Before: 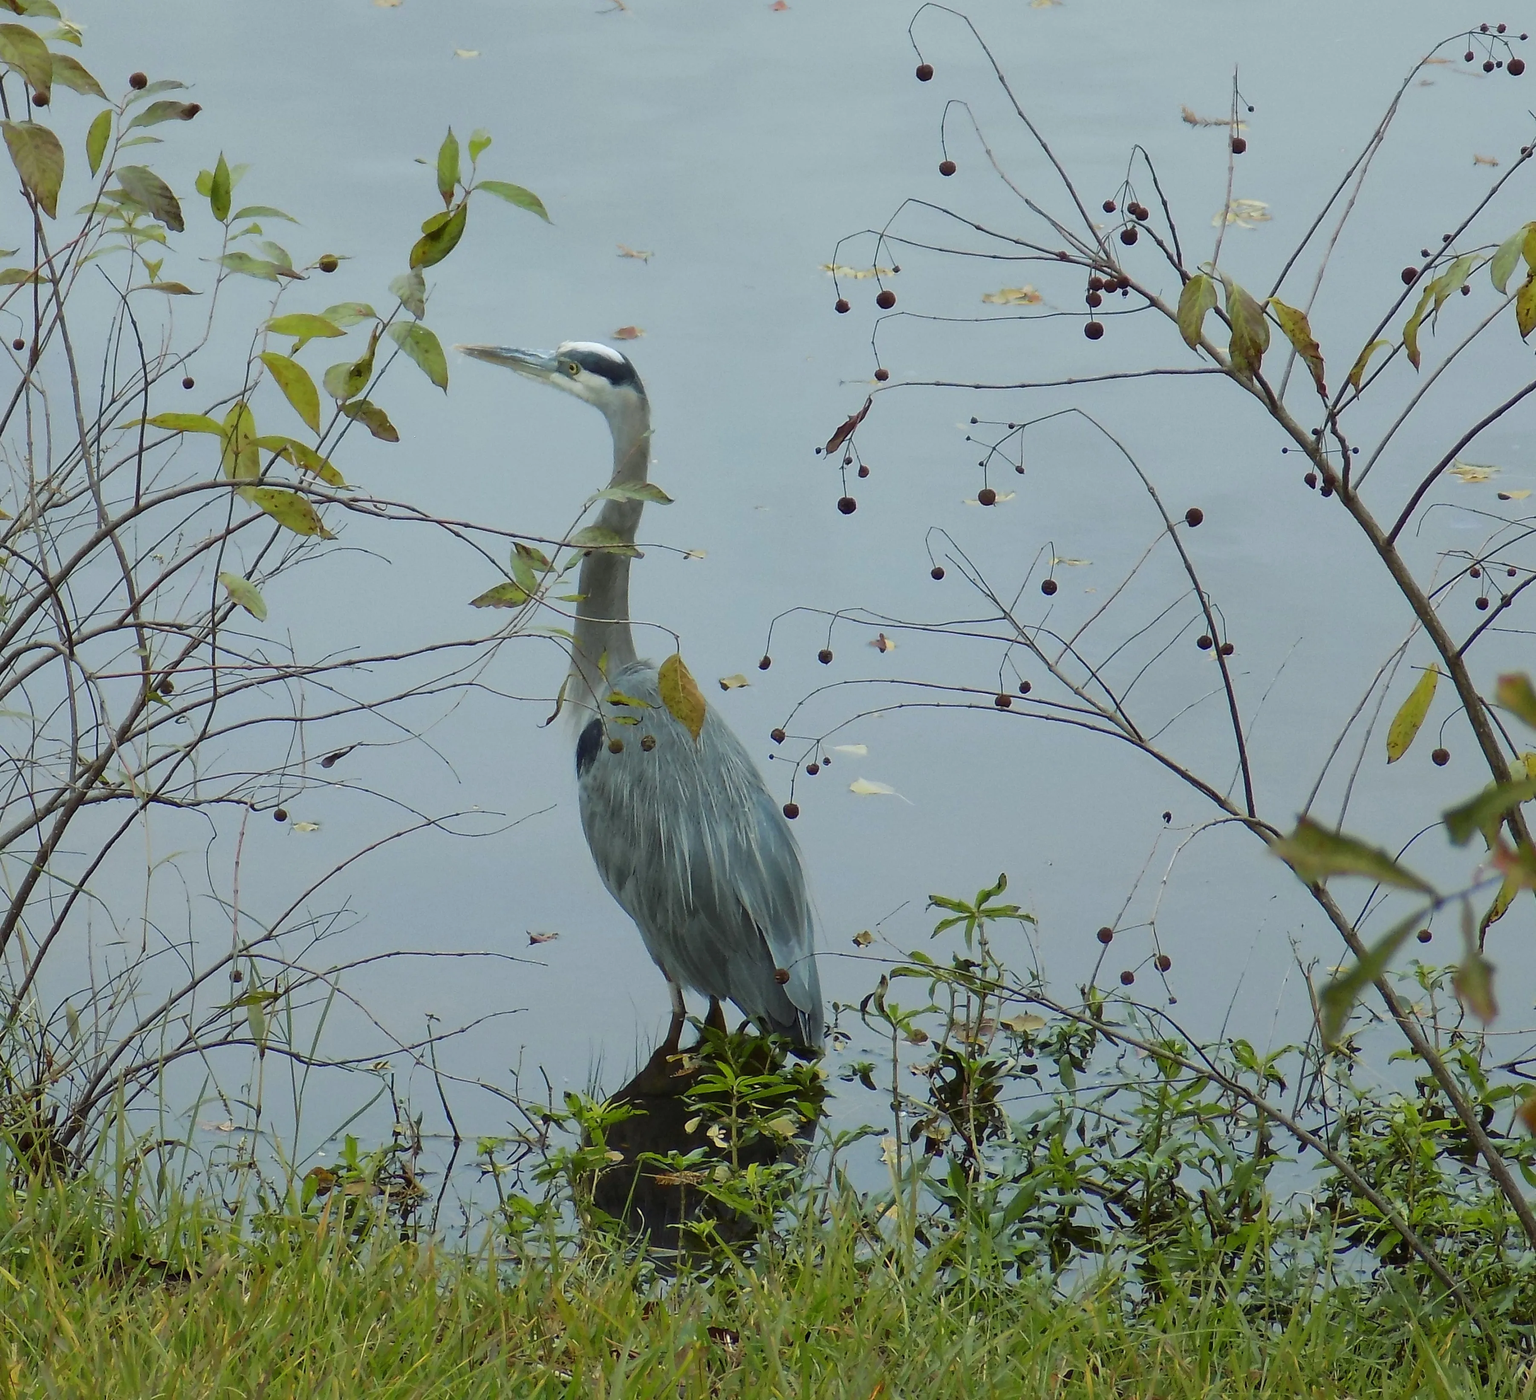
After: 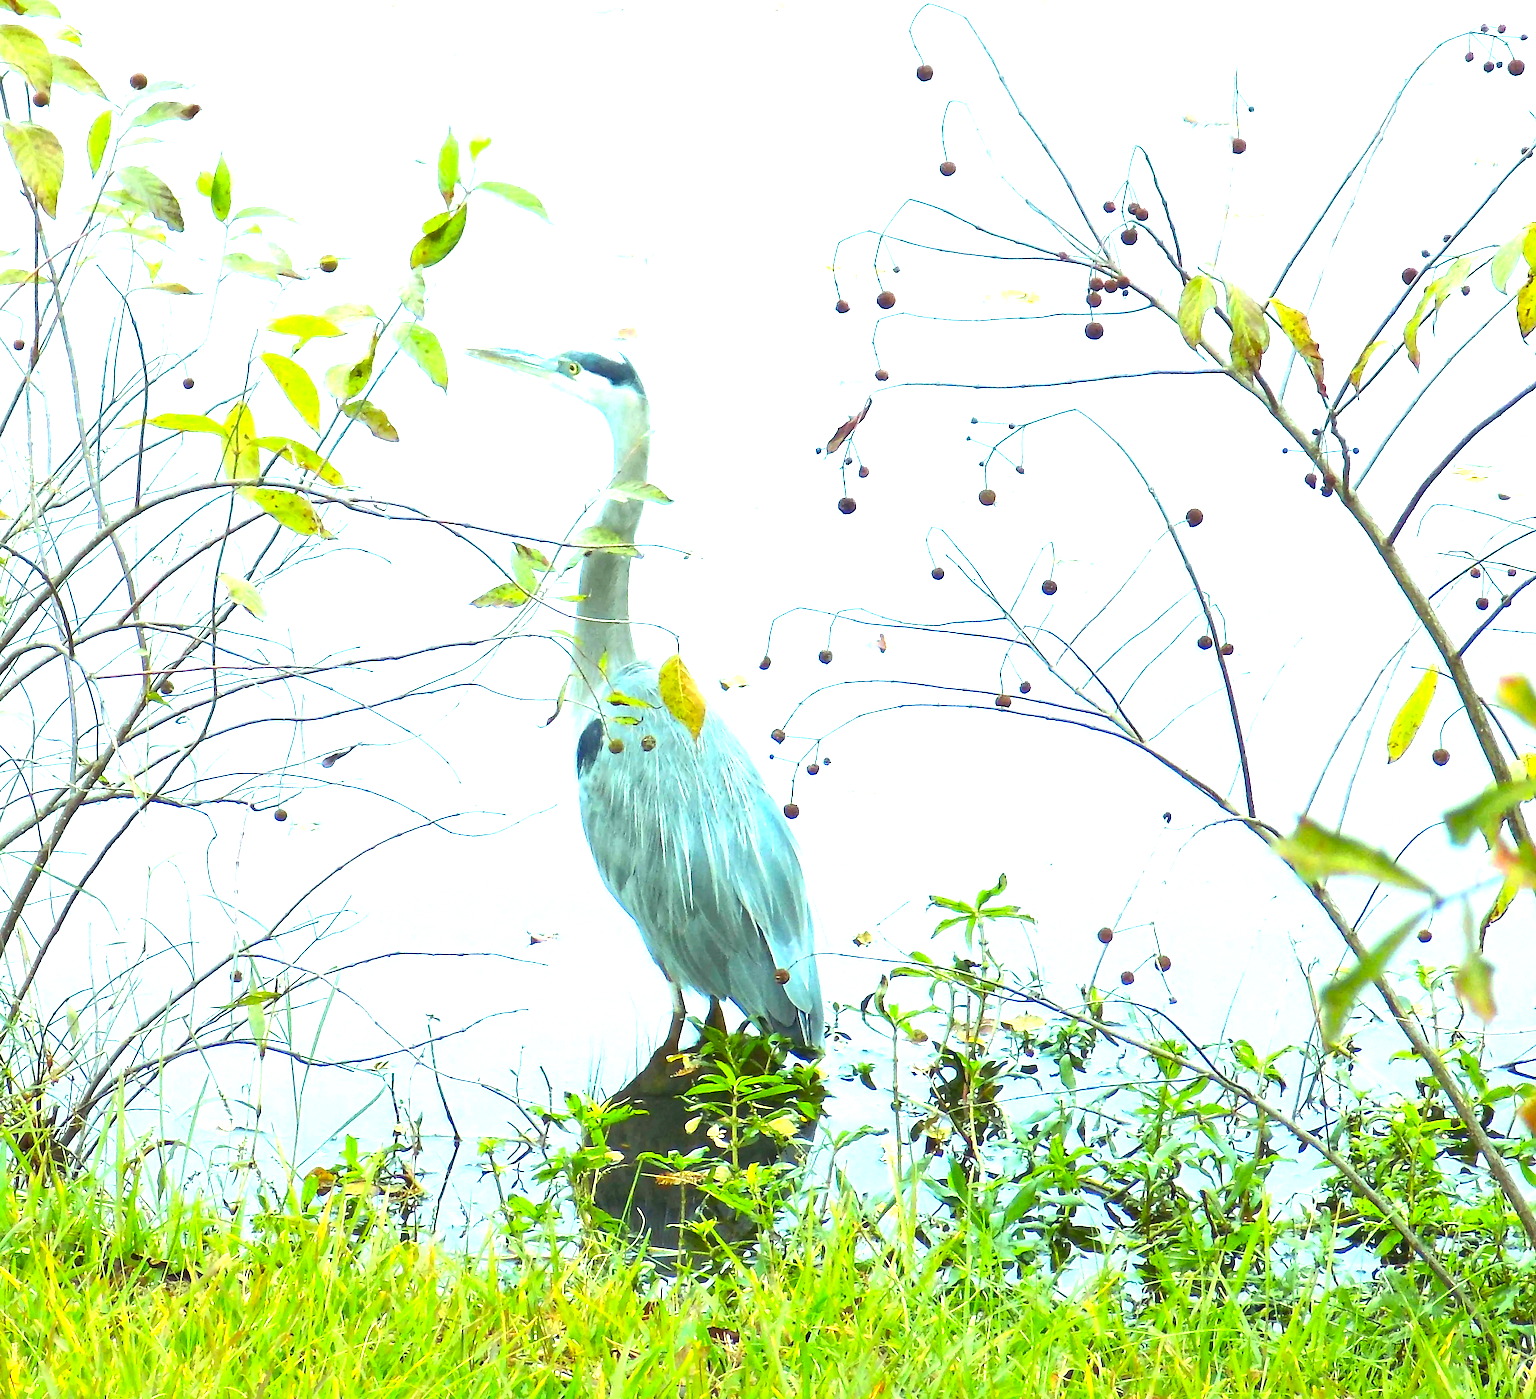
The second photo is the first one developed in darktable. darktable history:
exposure: black level correction 0, exposure 2.327 EV, compensate exposure bias true, compensate highlight preservation false
color correction: highlights a* -7.33, highlights b* 1.26, shadows a* -3.55, saturation 1.4
